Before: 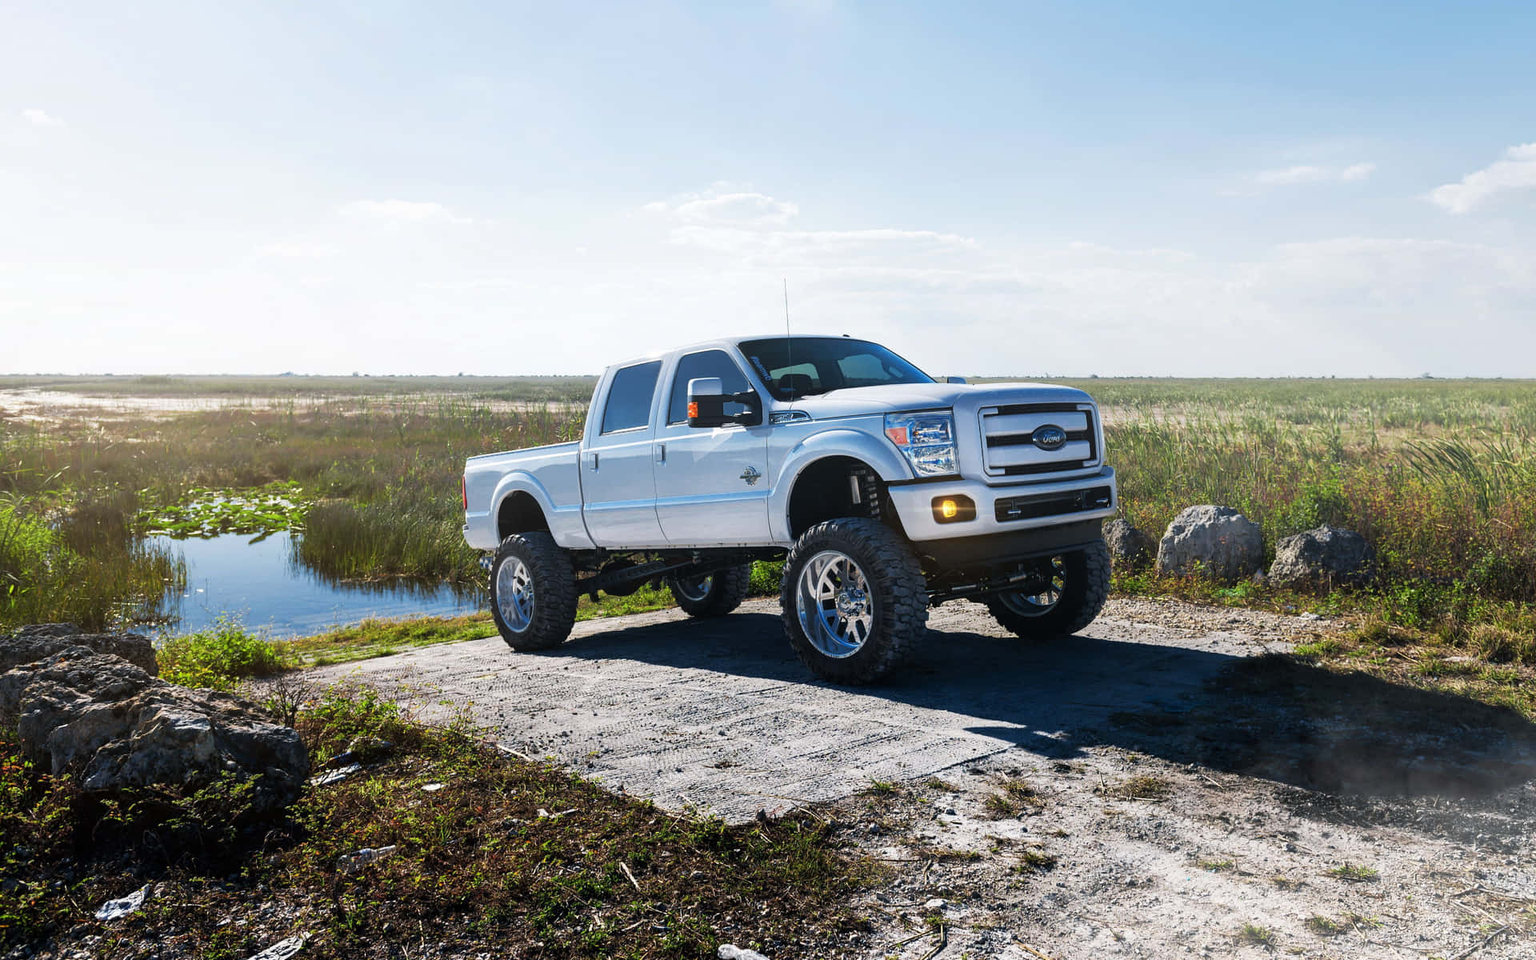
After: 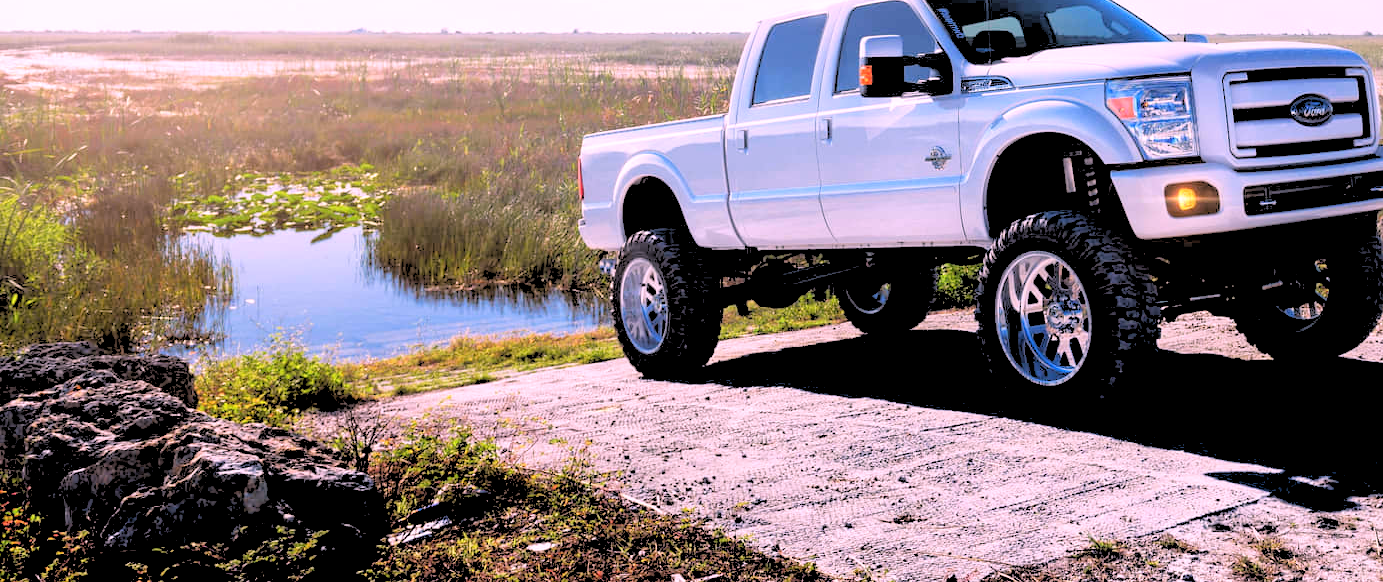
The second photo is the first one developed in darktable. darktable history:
white balance: red 1.188, blue 1.11
crop: top 36.498%, right 27.964%, bottom 14.995%
rgb levels: levels [[0.027, 0.429, 0.996], [0, 0.5, 1], [0, 0.5, 1]]
